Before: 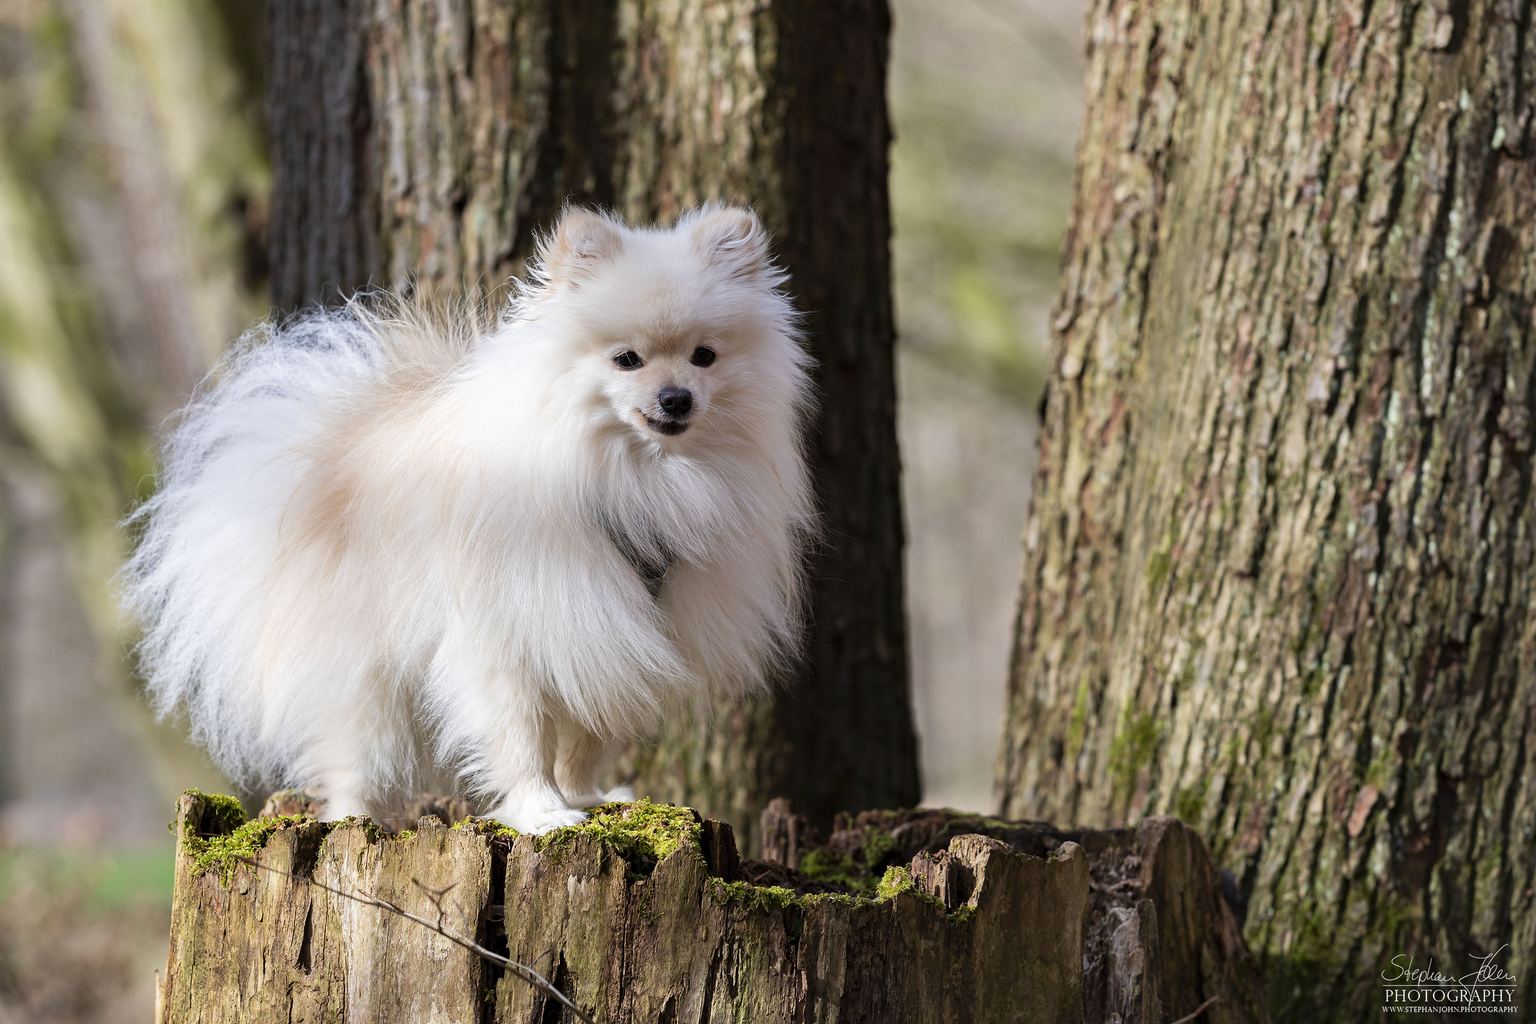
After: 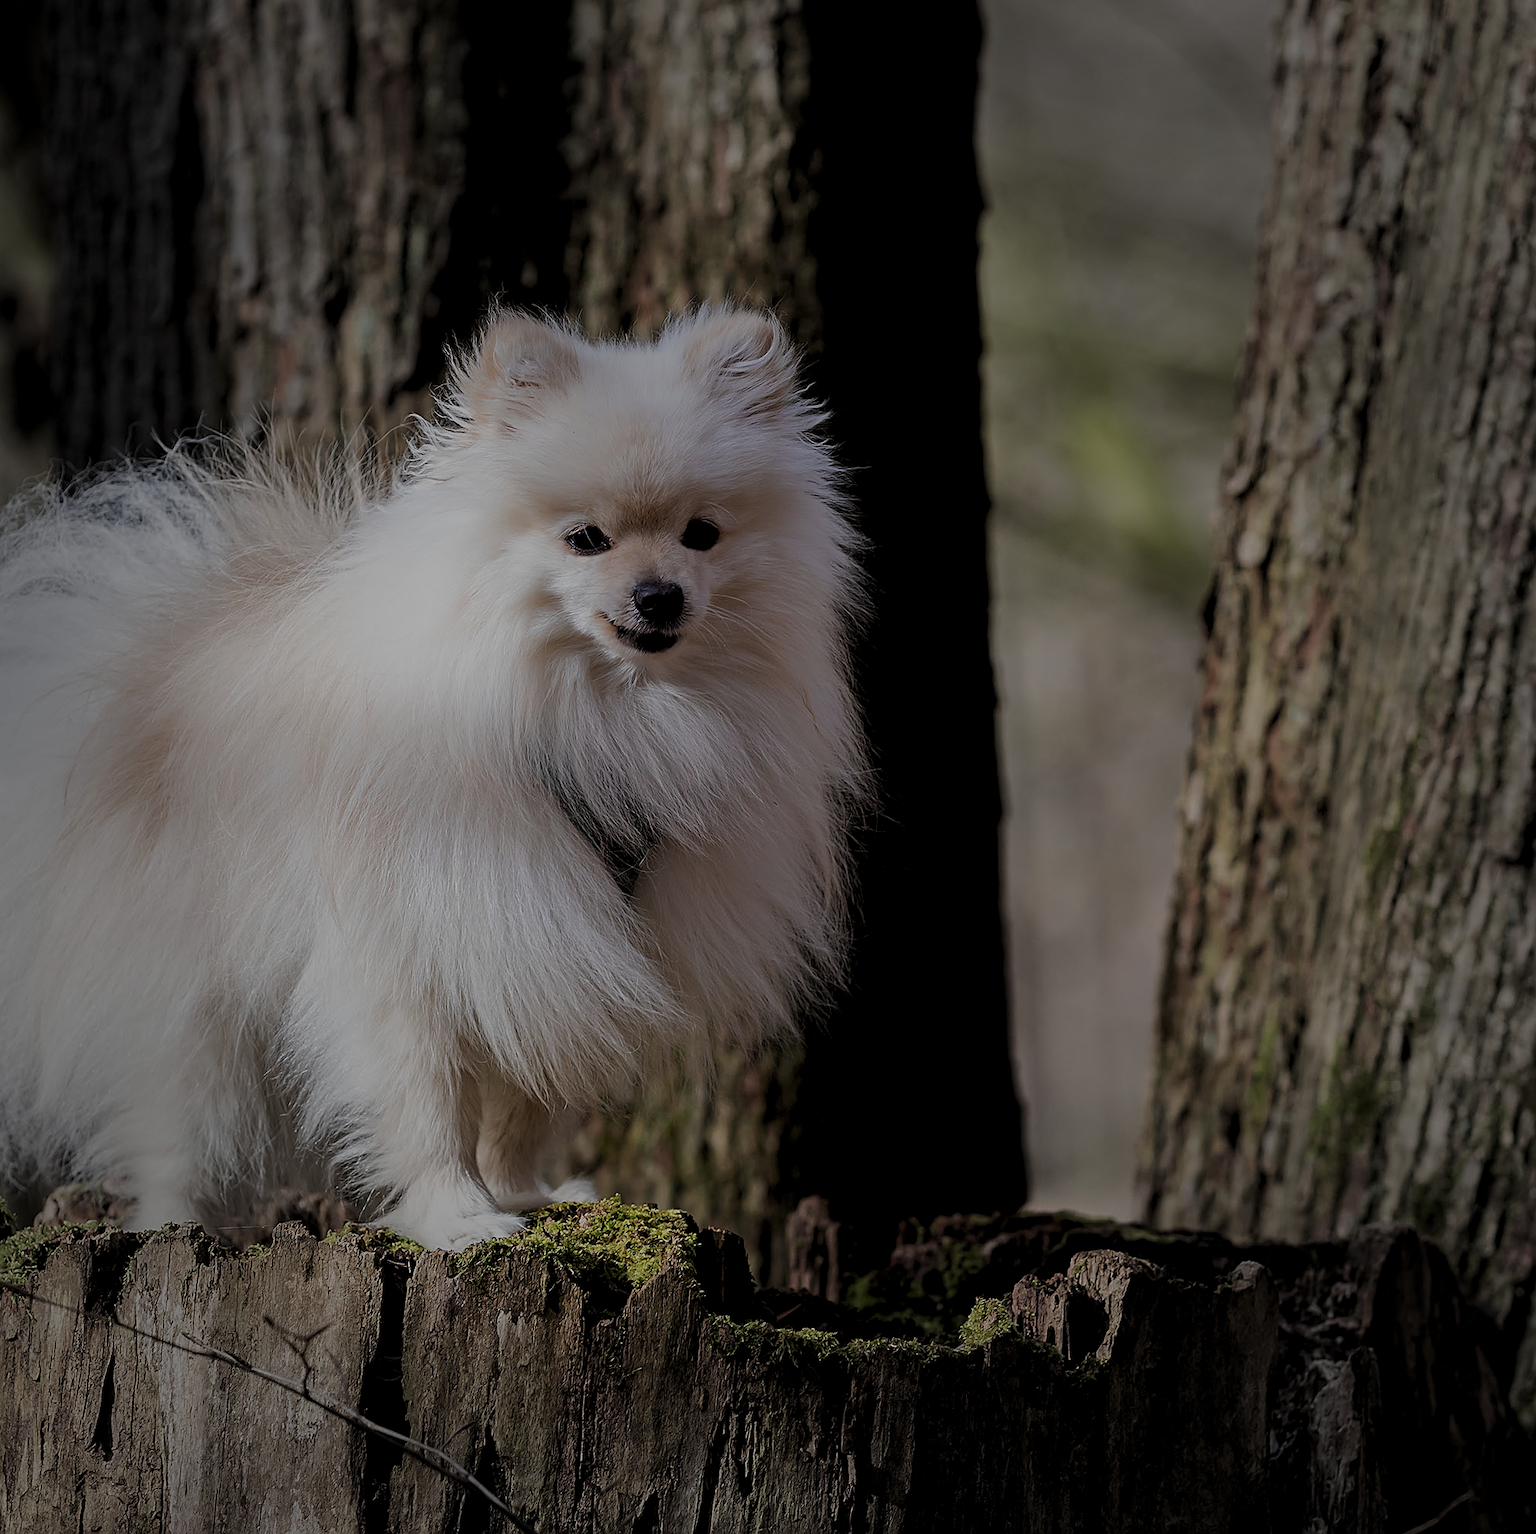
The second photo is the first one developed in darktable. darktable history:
crop: left 15.37%, right 17.884%
sharpen: on, module defaults
exposure: exposure -1.377 EV, compensate highlight preservation false
levels: white 99.95%, levels [0.062, 0.494, 0.925]
vignetting: fall-off start 49.33%, automatic ratio true, width/height ratio 1.283
